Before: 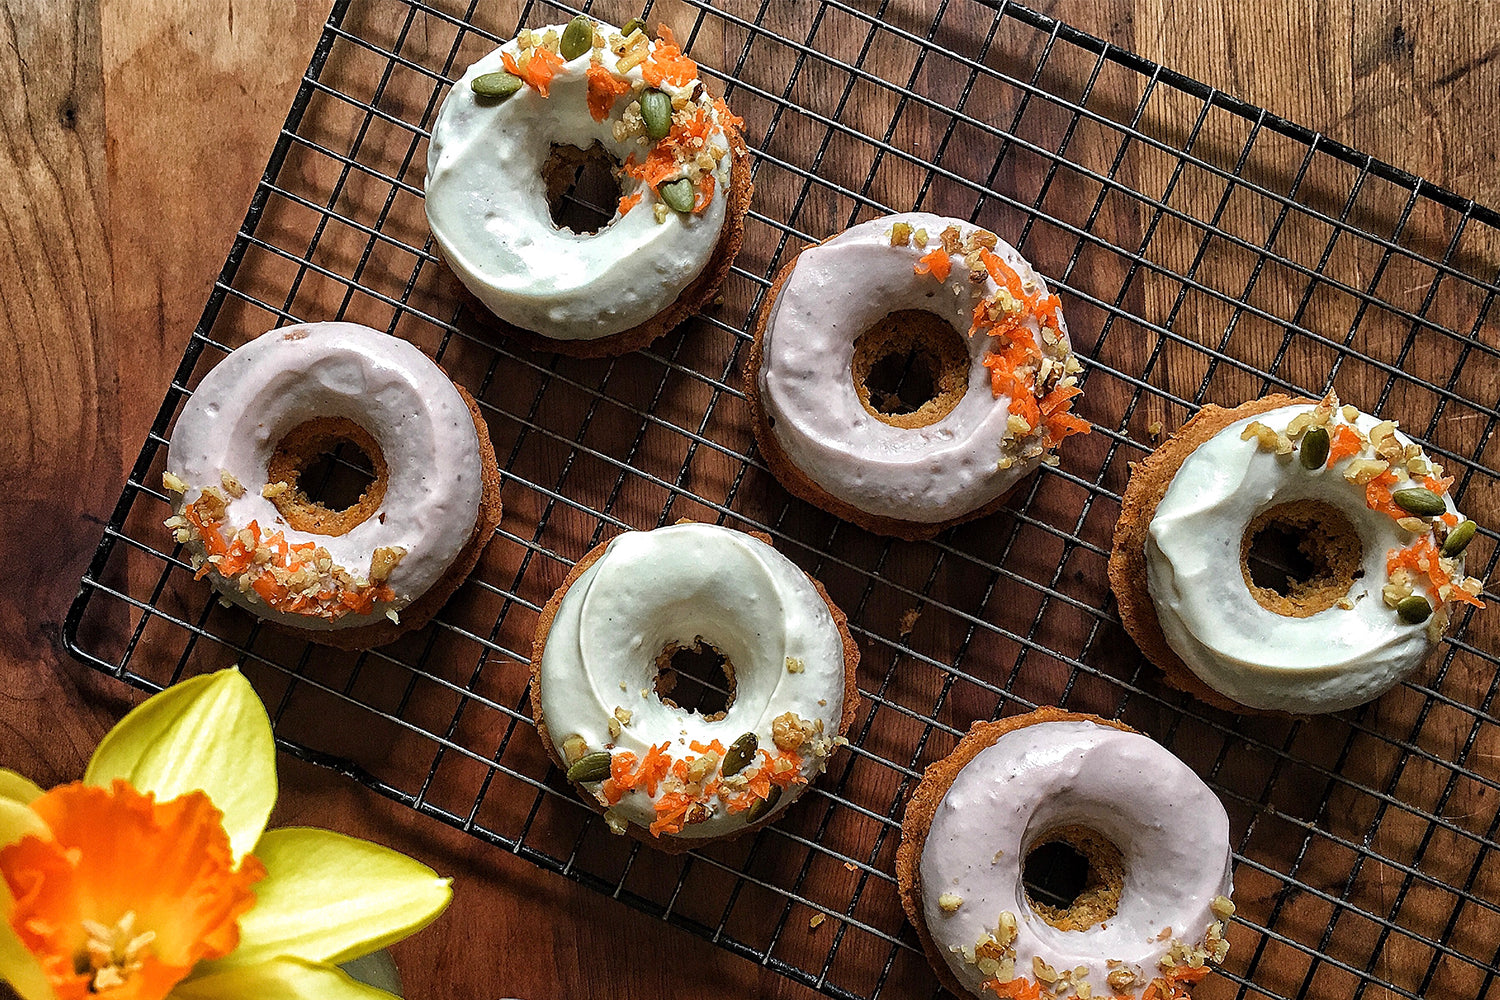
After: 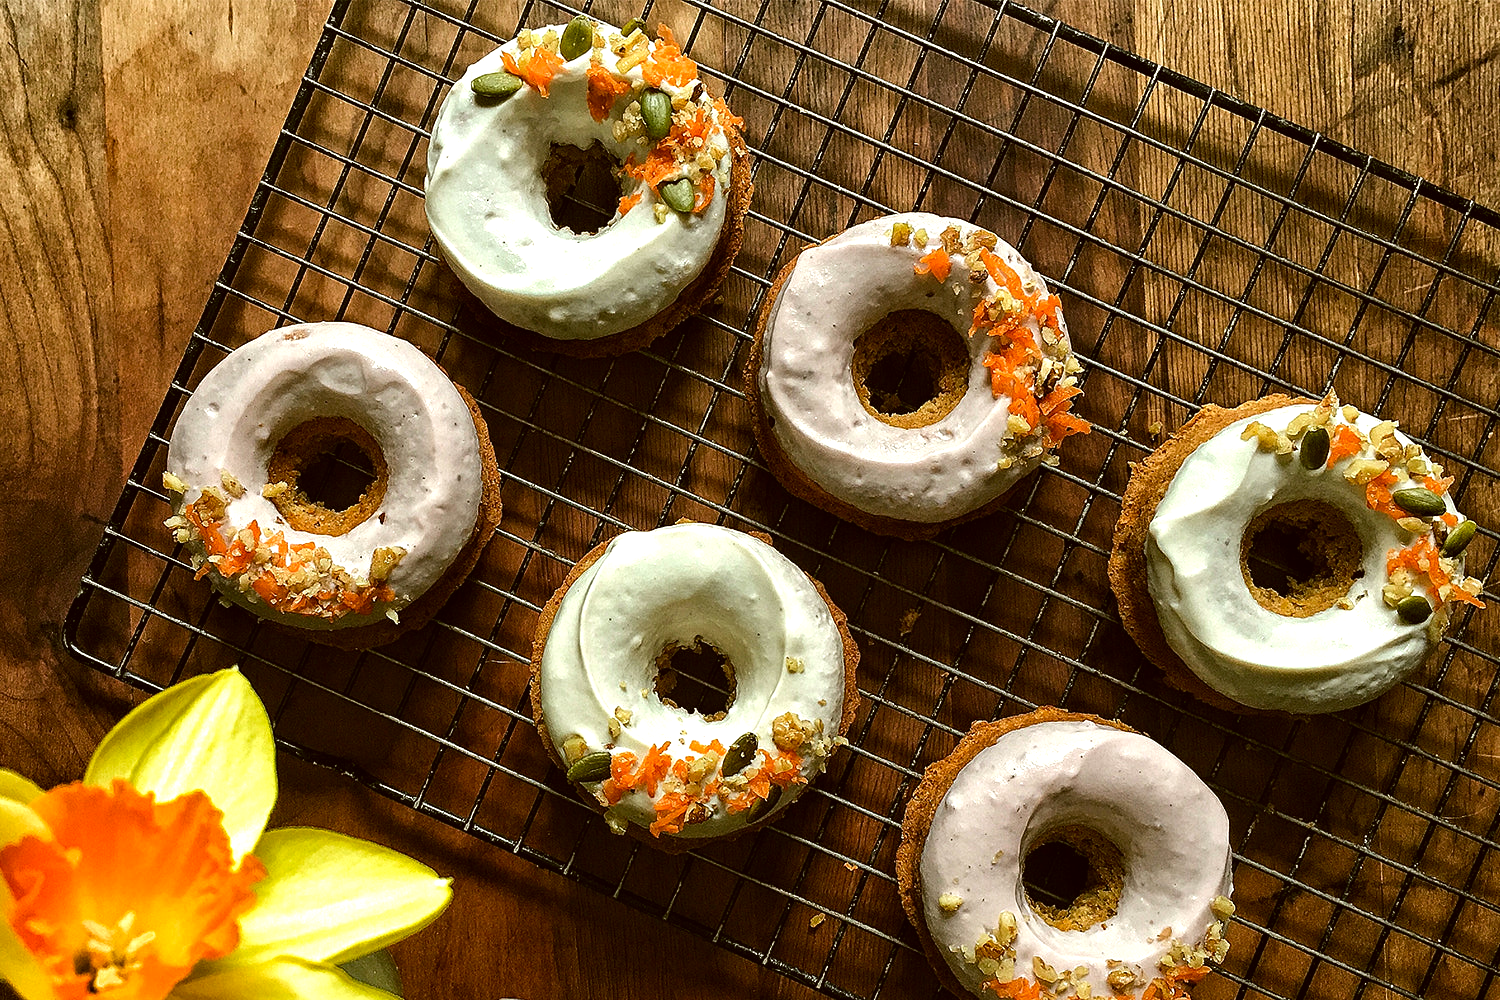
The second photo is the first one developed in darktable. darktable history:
color correction: highlights a* -1.43, highlights b* 10.12, shadows a* 0.395, shadows b* 19.35
tone equalizer: -8 EV -0.417 EV, -7 EV -0.389 EV, -6 EV -0.333 EV, -5 EV -0.222 EV, -3 EV 0.222 EV, -2 EV 0.333 EV, -1 EV 0.389 EV, +0 EV 0.417 EV, edges refinement/feathering 500, mask exposure compensation -1.57 EV, preserve details no
